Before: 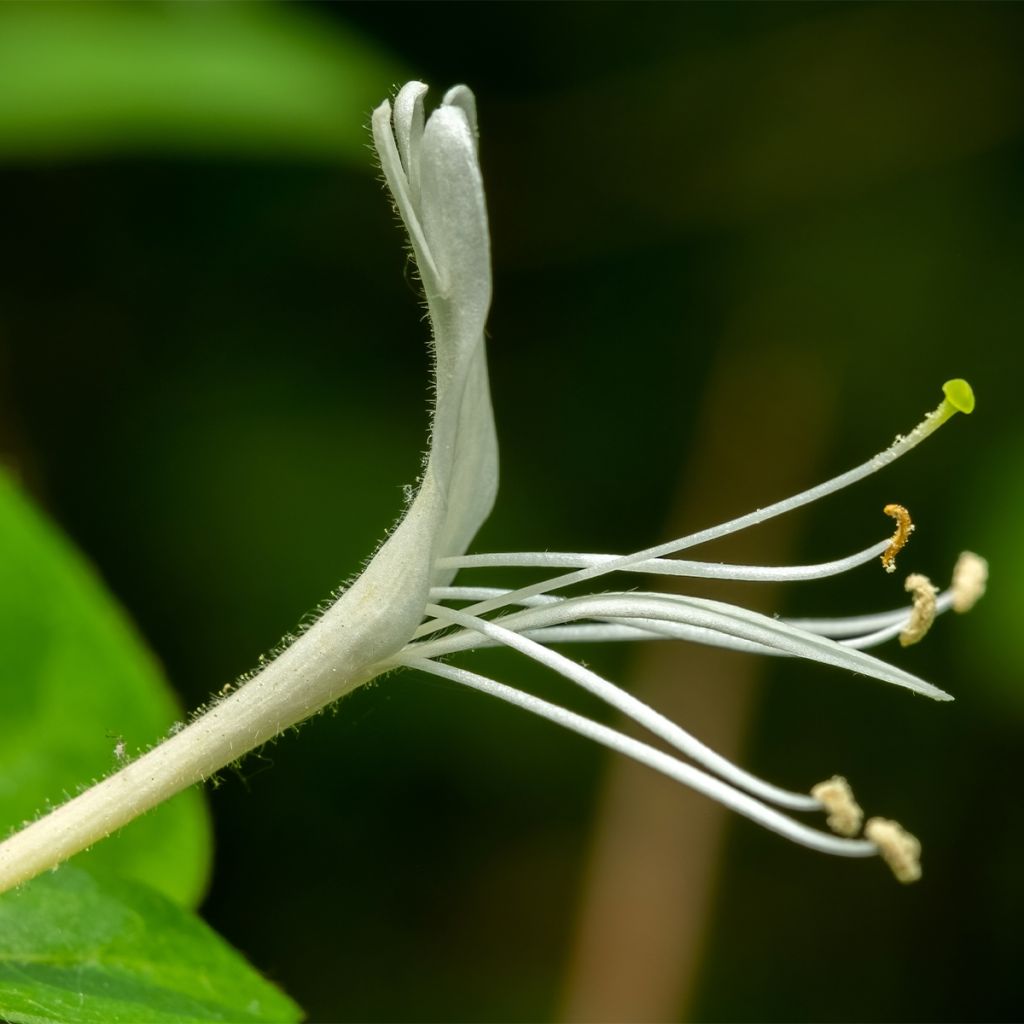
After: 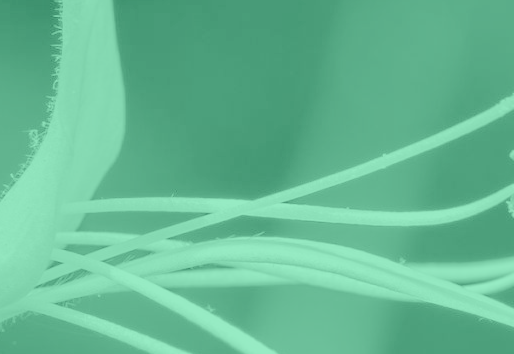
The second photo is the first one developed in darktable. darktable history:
exposure: exposure 0.367 EV, compensate highlight preservation false
crop: left 36.607%, top 34.735%, right 13.146%, bottom 30.611%
contrast brightness saturation: brightness 1
colorize: hue 147.6°, saturation 65%, lightness 21.64%
